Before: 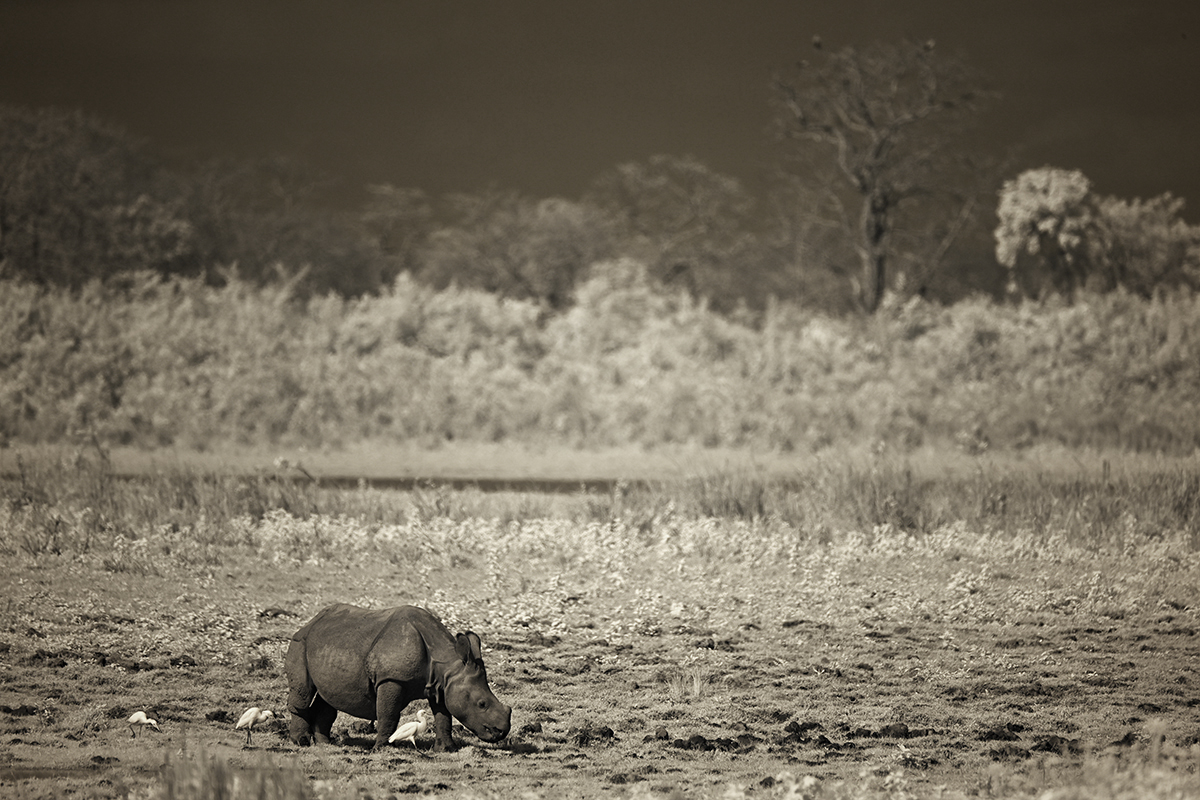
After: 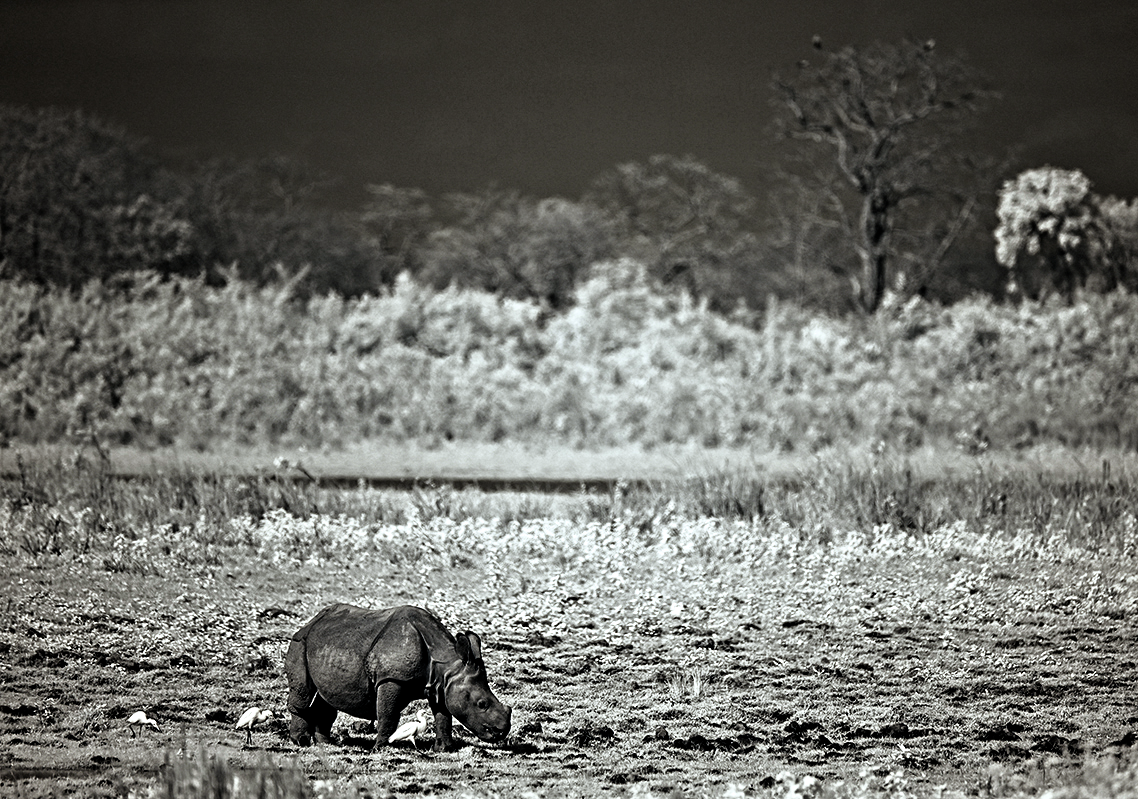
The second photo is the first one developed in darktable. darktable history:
color calibration: output R [0.972, 0.068, -0.094, 0], output G [-0.178, 1.216, -0.086, 0], output B [0.095, -0.136, 0.98, 0], illuminant custom, x 0.371, y 0.381, temperature 4283.16 K
crop and rotate: right 5.167%
contrast equalizer: octaves 7, y [[0.5, 0.542, 0.583, 0.625, 0.667, 0.708], [0.5 ×6], [0.5 ×6], [0 ×6], [0 ×6]]
filmic rgb: white relative exposure 2.34 EV, hardness 6.59
